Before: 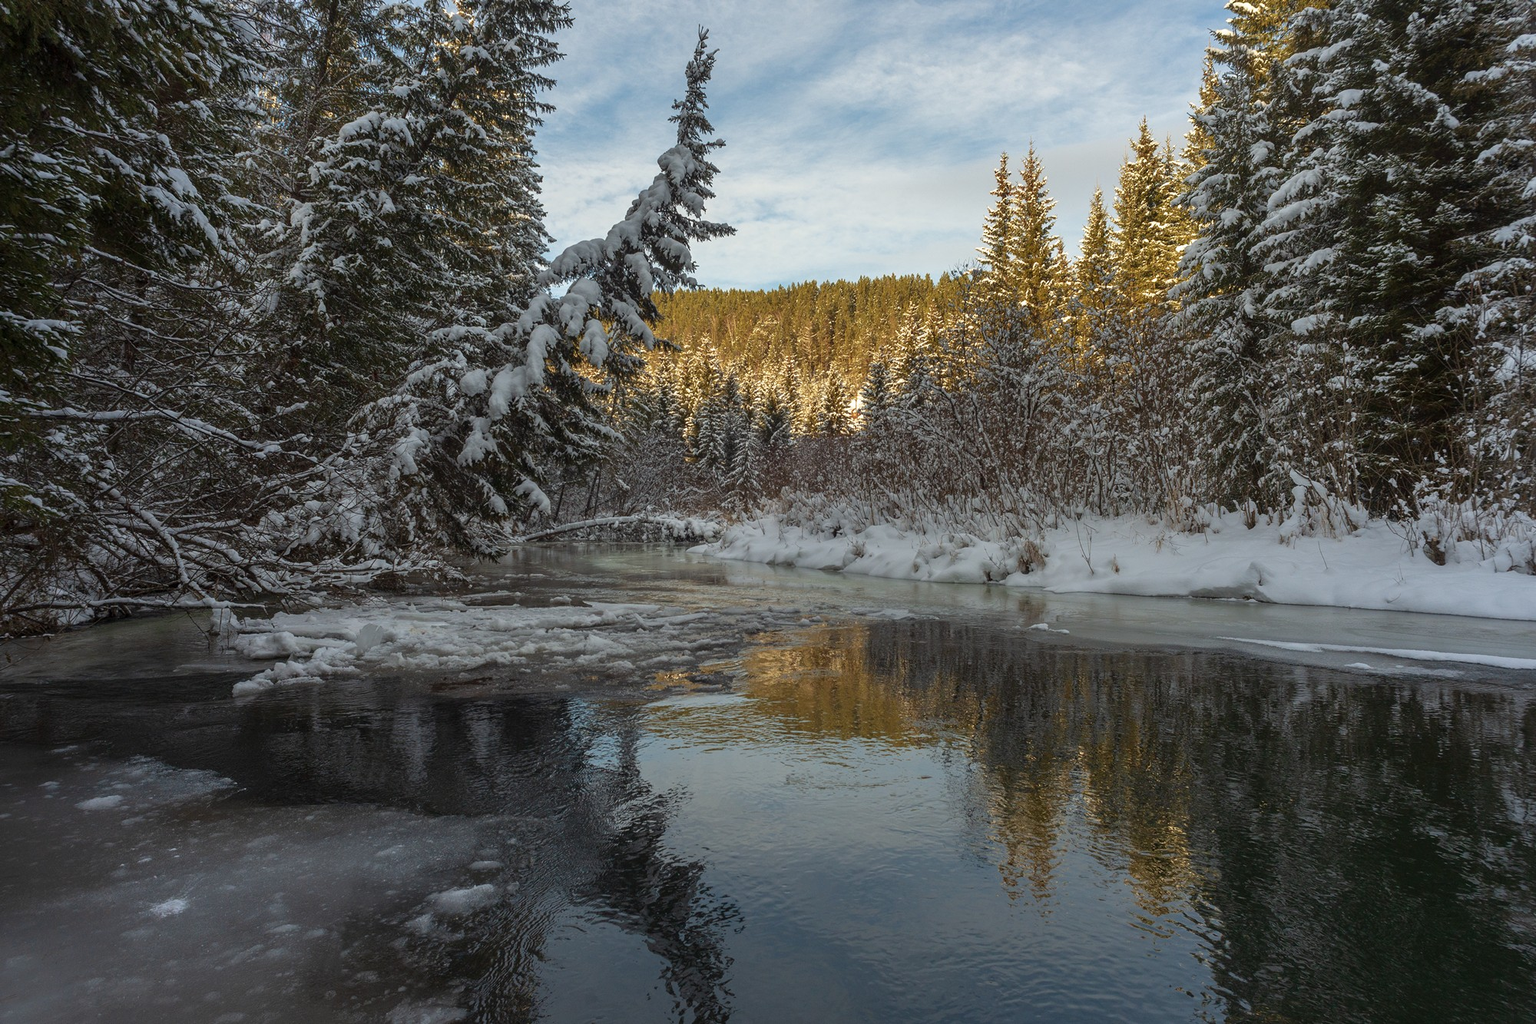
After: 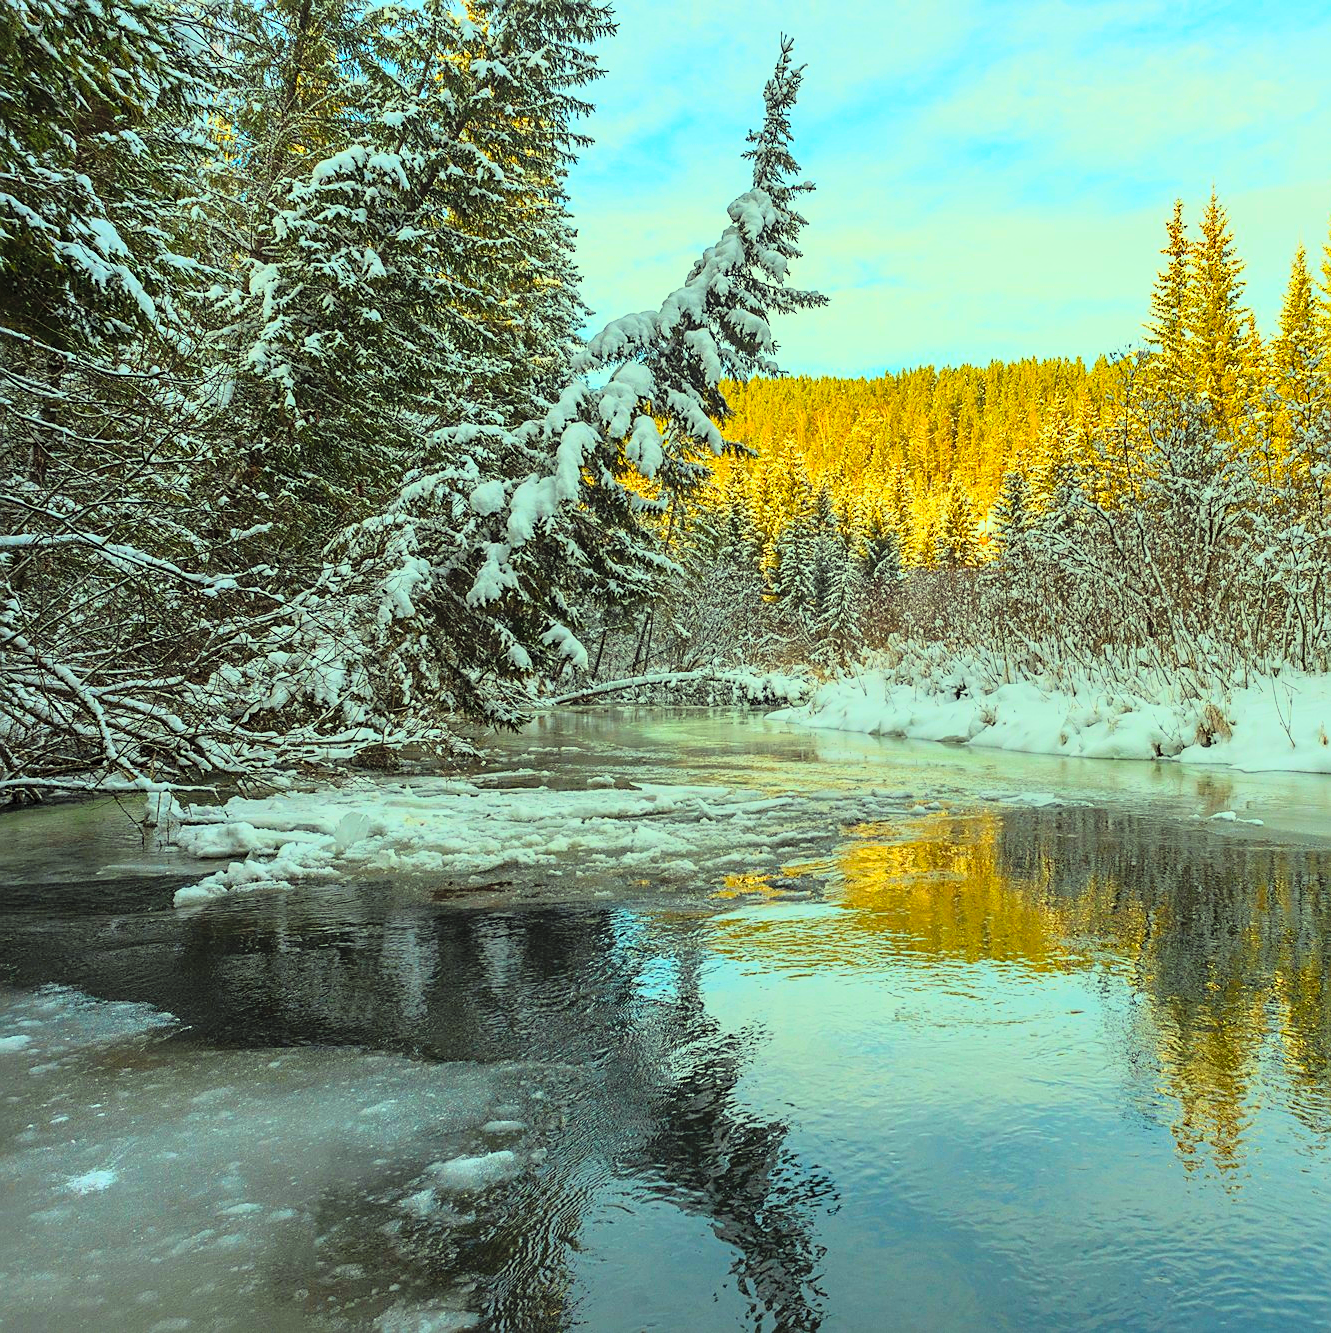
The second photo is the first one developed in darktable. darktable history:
color correction: highlights a* -11.18, highlights b* 9.88, saturation 1.71
contrast brightness saturation: contrast 0.096, brightness 0.318, saturation 0.148
crop and rotate: left 6.459%, right 26.954%
sharpen: on, module defaults
tone curve: curves: ch0 [(0, 0) (0.046, 0.031) (0.163, 0.114) (0.391, 0.432) (0.488, 0.561) (0.695, 0.839) (0.785, 0.904) (1, 0.965)]; ch1 [(0, 0) (0.248, 0.252) (0.427, 0.412) (0.482, 0.462) (0.499, 0.497) (0.518, 0.52) (0.535, 0.577) (0.585, 0.623) (0.679, 0.743) (0.788, 0.809) (1, 1)]; ch2 [(0, 0) (0.313, 0.262) (0.427, 0.417) (0.473, 0.47) (0.503, 0.503) (0.523, 0.515) (0.557, 0.596) (0.598, 0.646) (0.708, 0.771) (1, 1)], color space Lab, linked channels, preserve colors none
